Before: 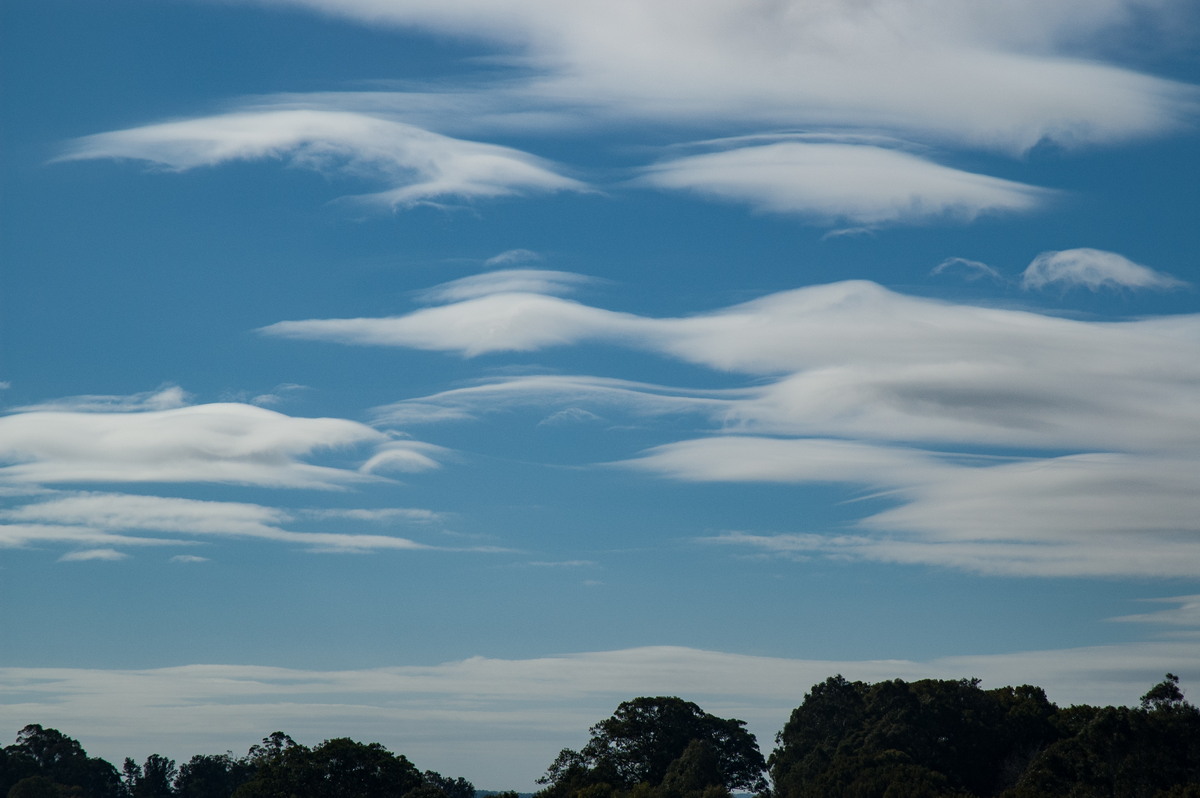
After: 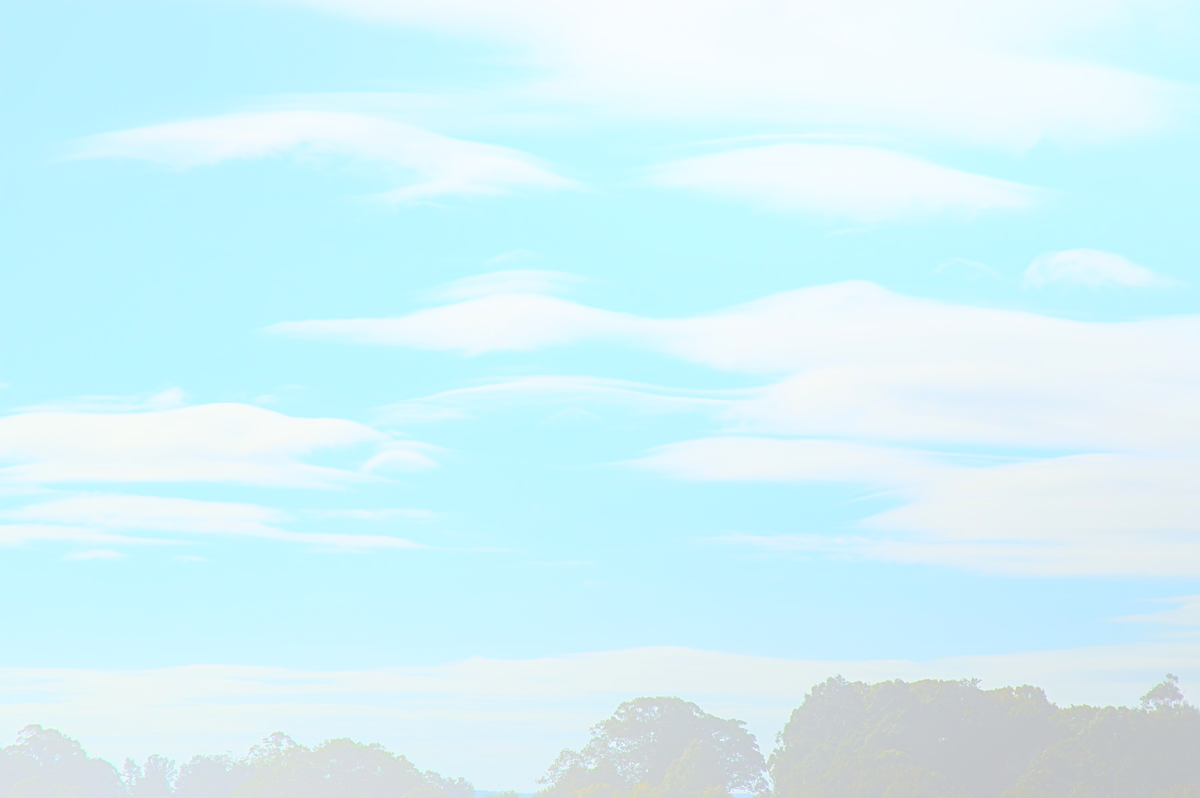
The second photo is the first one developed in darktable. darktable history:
bloom: size 70%, threshold 25%, strength 70%
sharpen: on, module defaults
